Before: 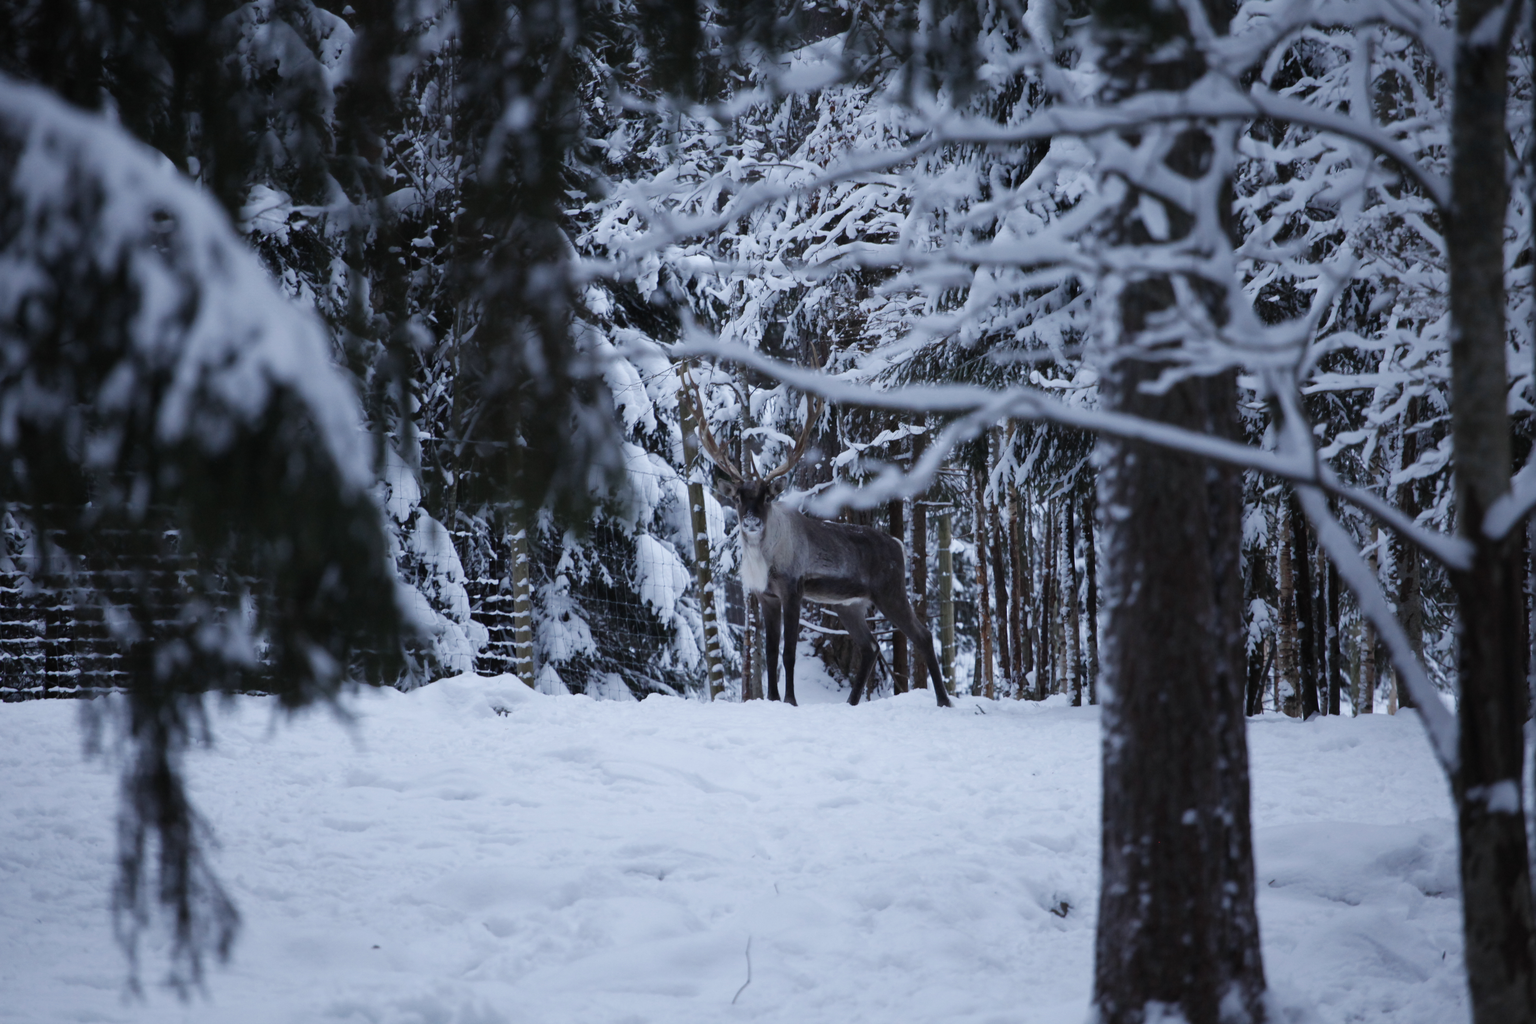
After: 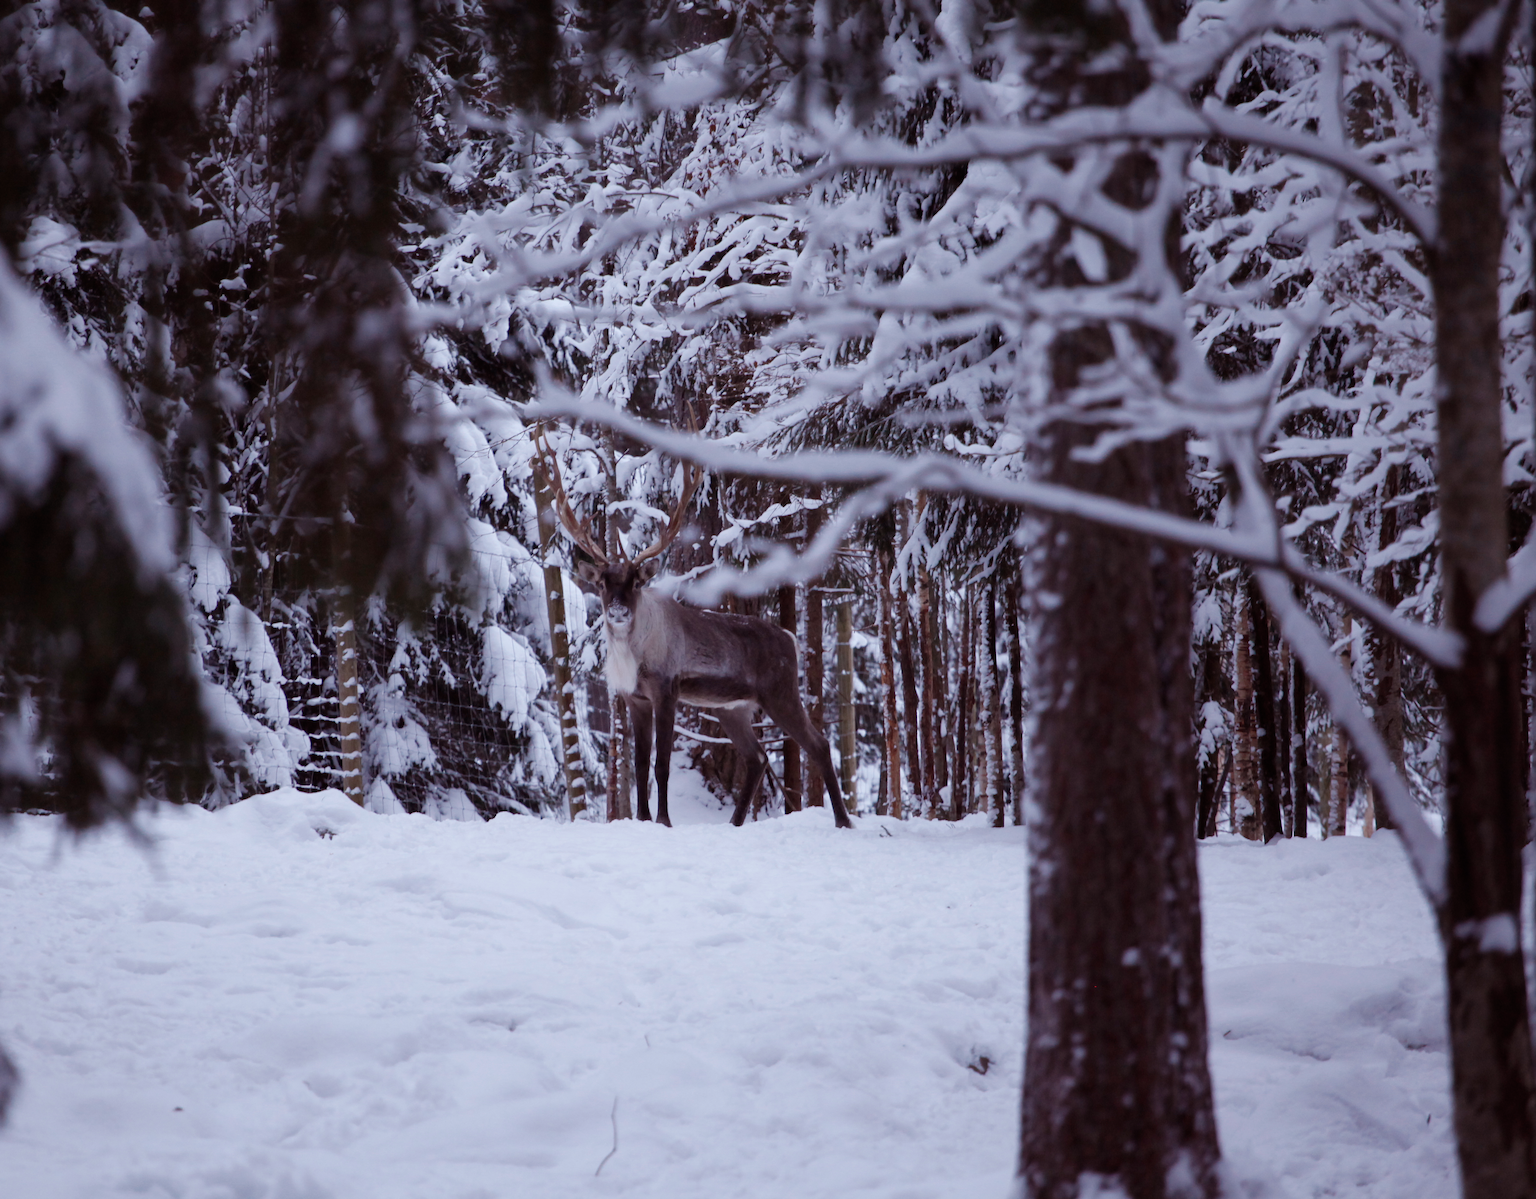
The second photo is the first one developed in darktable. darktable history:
rgb levels: mode RGB, independent channels, levels [[0, 0.474, 1], [0, 0.5, 1], [0, 0.5, 1]]
crop and rotate: left 14.584%
